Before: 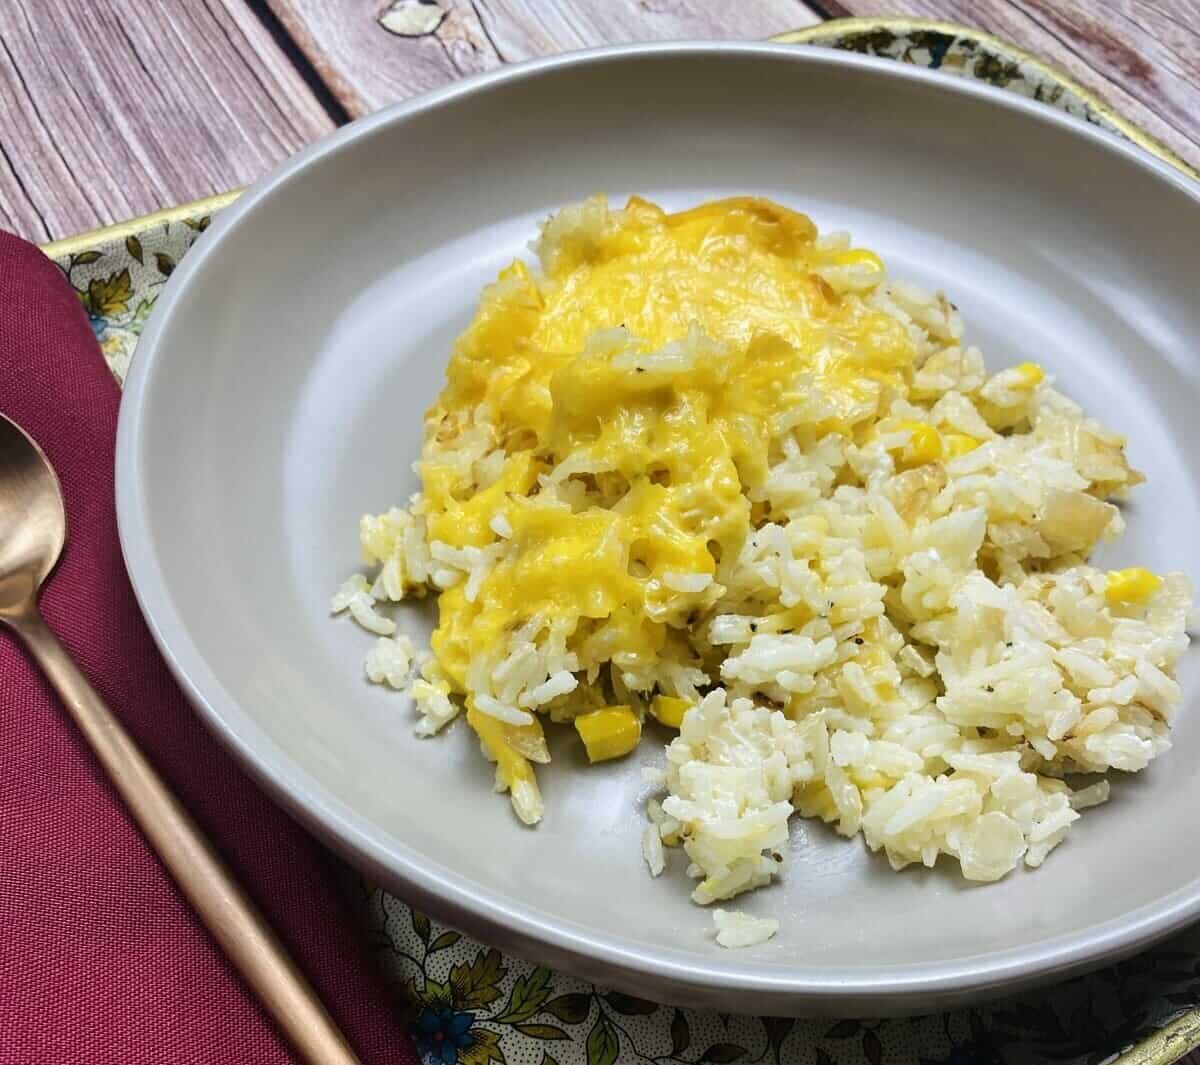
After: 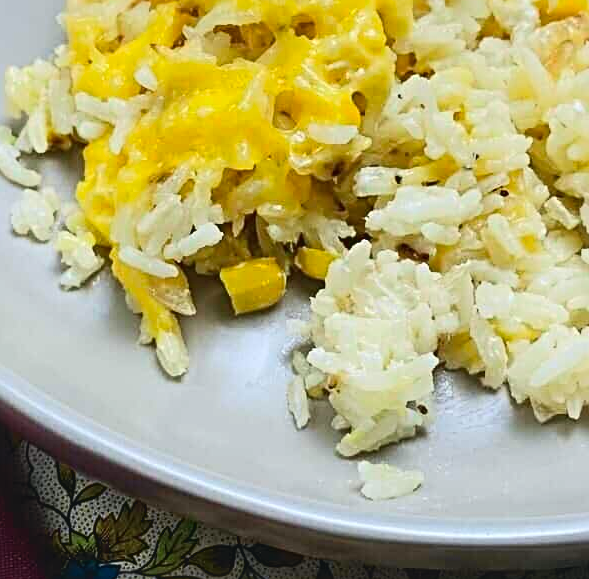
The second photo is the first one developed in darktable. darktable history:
tone curve: curves: ch0 [(0, 0.045) (0.155, 0.169) (0.46, 0.466) (0.751, 0.788) (1, 0.961)]; ch1 [(0, 0) (0.43, 0.408) (0.472, 0.469) (0.505, 0.503) (0.553, 0.563) (0.592, 0.581) (0.631, 0.625) (1, 1)]; ch2 [(0, 0) (0.505, 0.495) (0.55, 0.557) (0.583, 0.573) (1, 1)], color space Lab, independent channels, preserve colors none
sharpen: radius 3.969
crop: left 29.644%, top 42.073%, right 21.203%, bottom 3.487%
